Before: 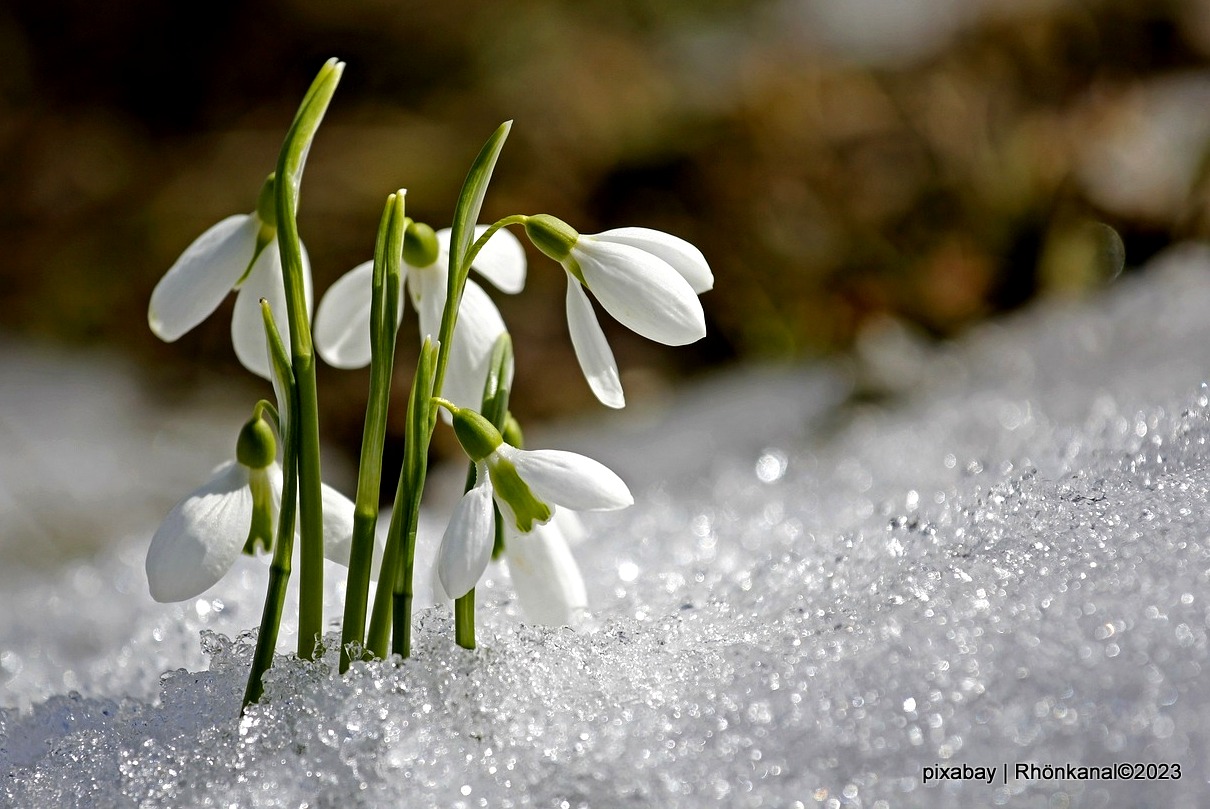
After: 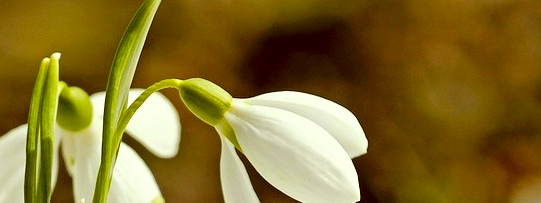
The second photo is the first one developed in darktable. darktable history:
color correction: highlights a* -5.3, highlights b* 9.8, shadows a* 9.8, shadows b* 24.26
tone equalizer: on, module defaults
crop: left 28.64%, top 16.832%, right 26.637%, bottom 58.055%
contrast brightness saturation: contrast 0.1, brightness 0.3, saturation 0.14
